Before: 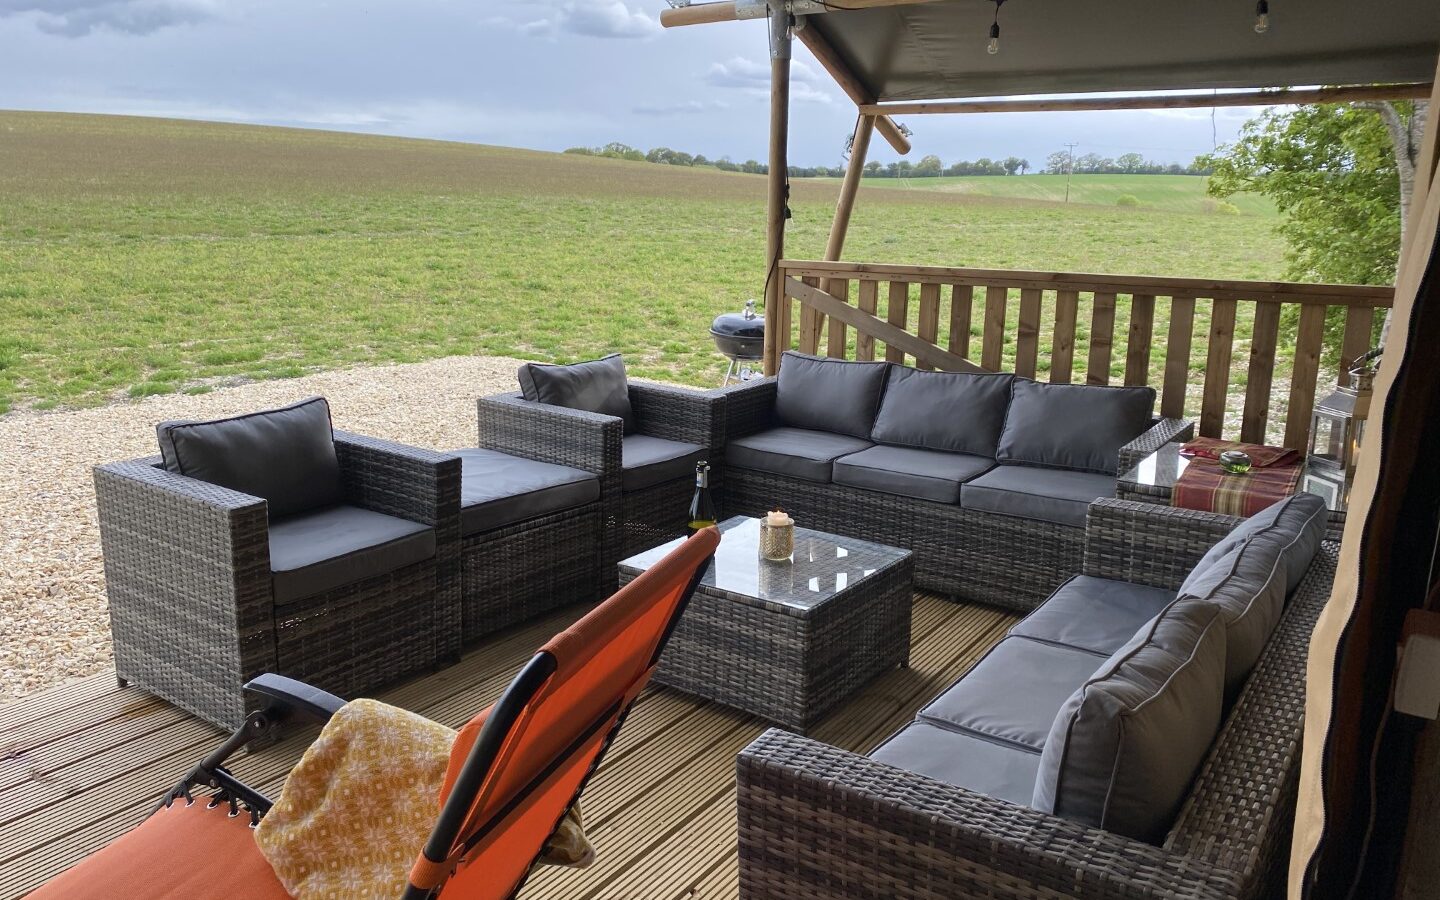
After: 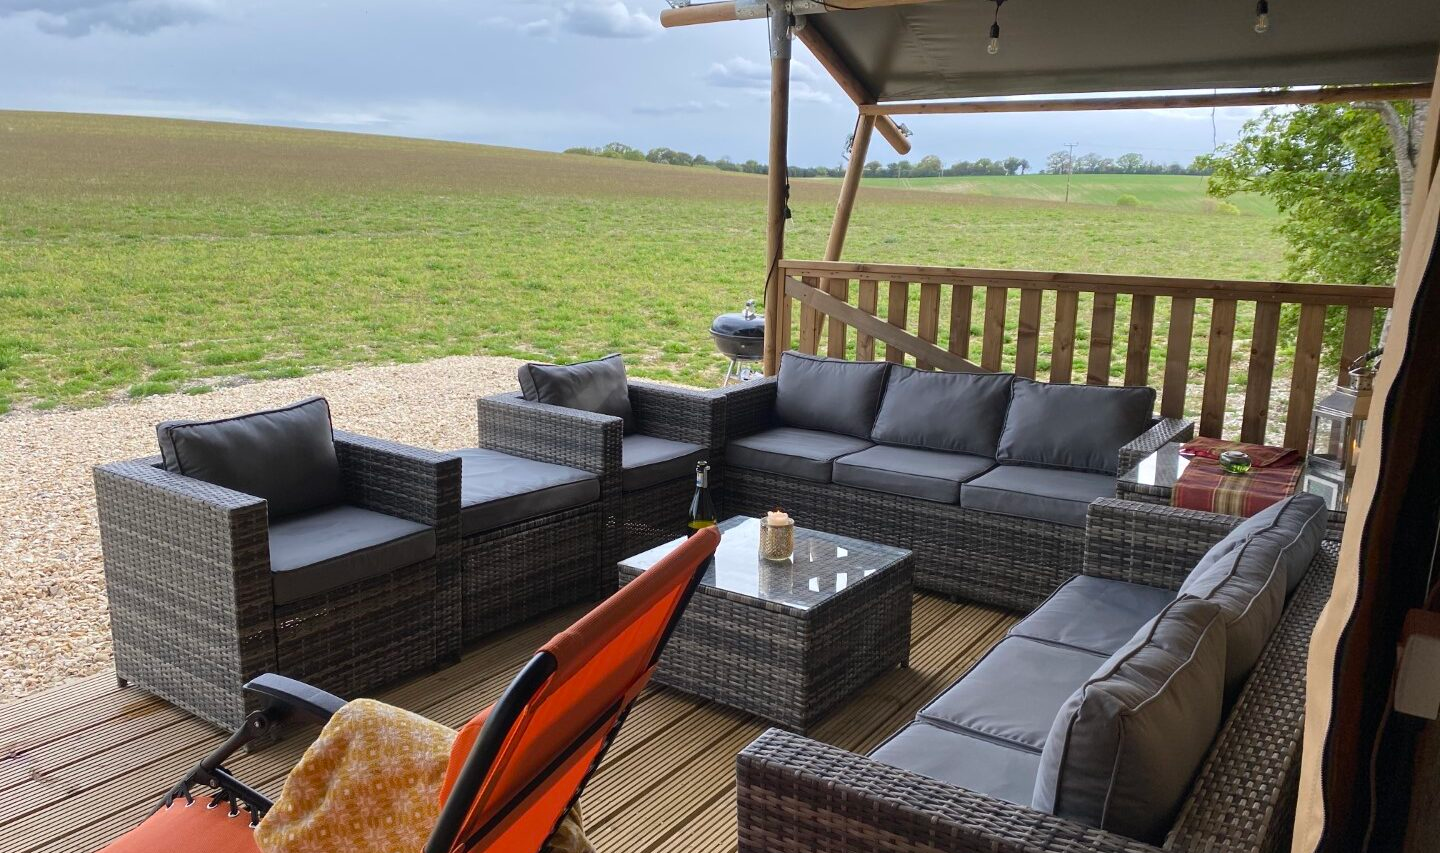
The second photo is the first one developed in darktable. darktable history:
crop and rotate: top 0.009%, bottom 5.165%
